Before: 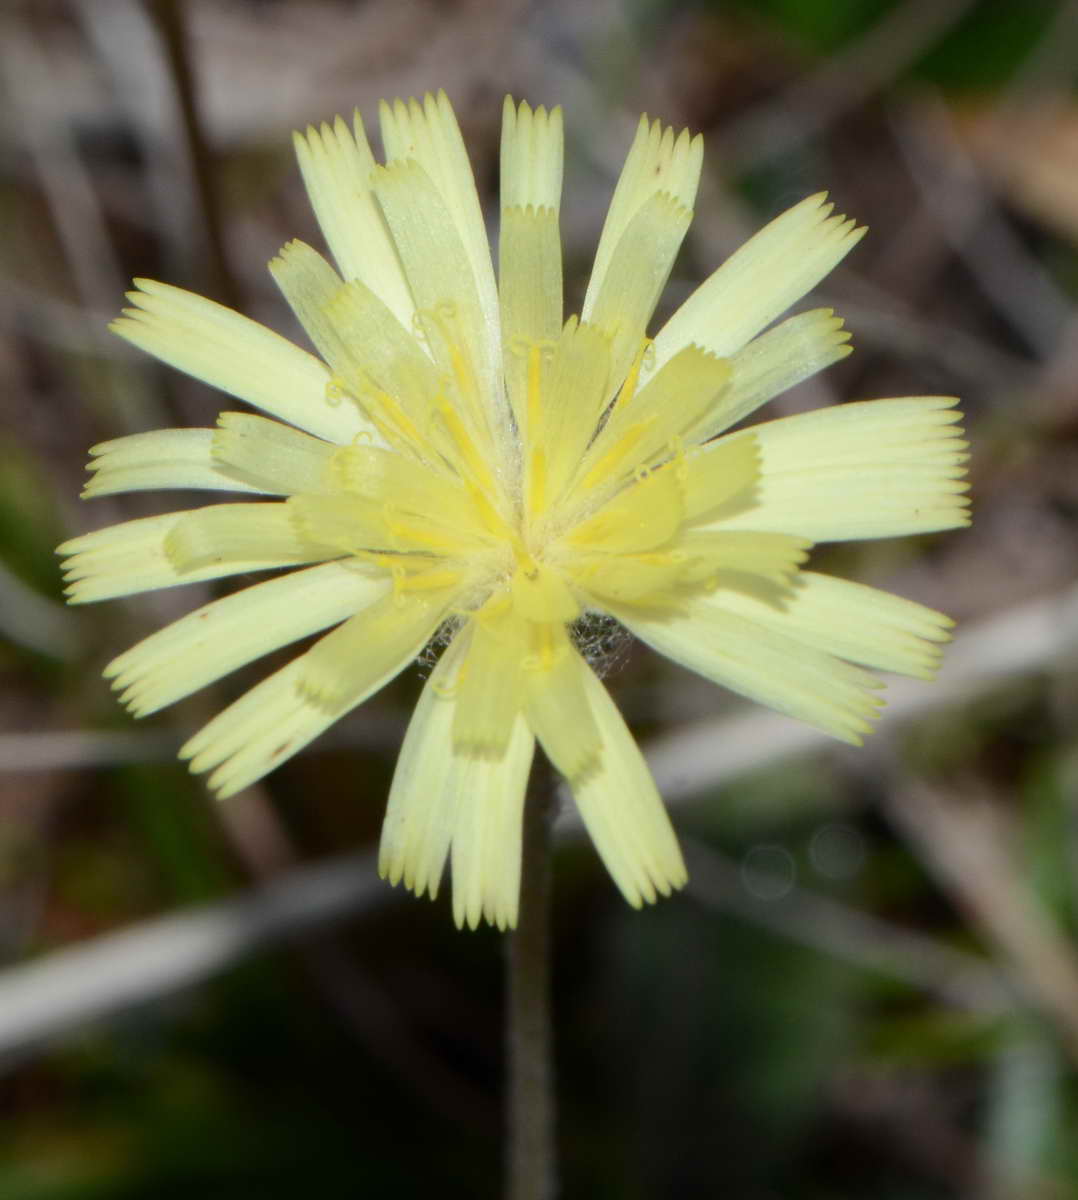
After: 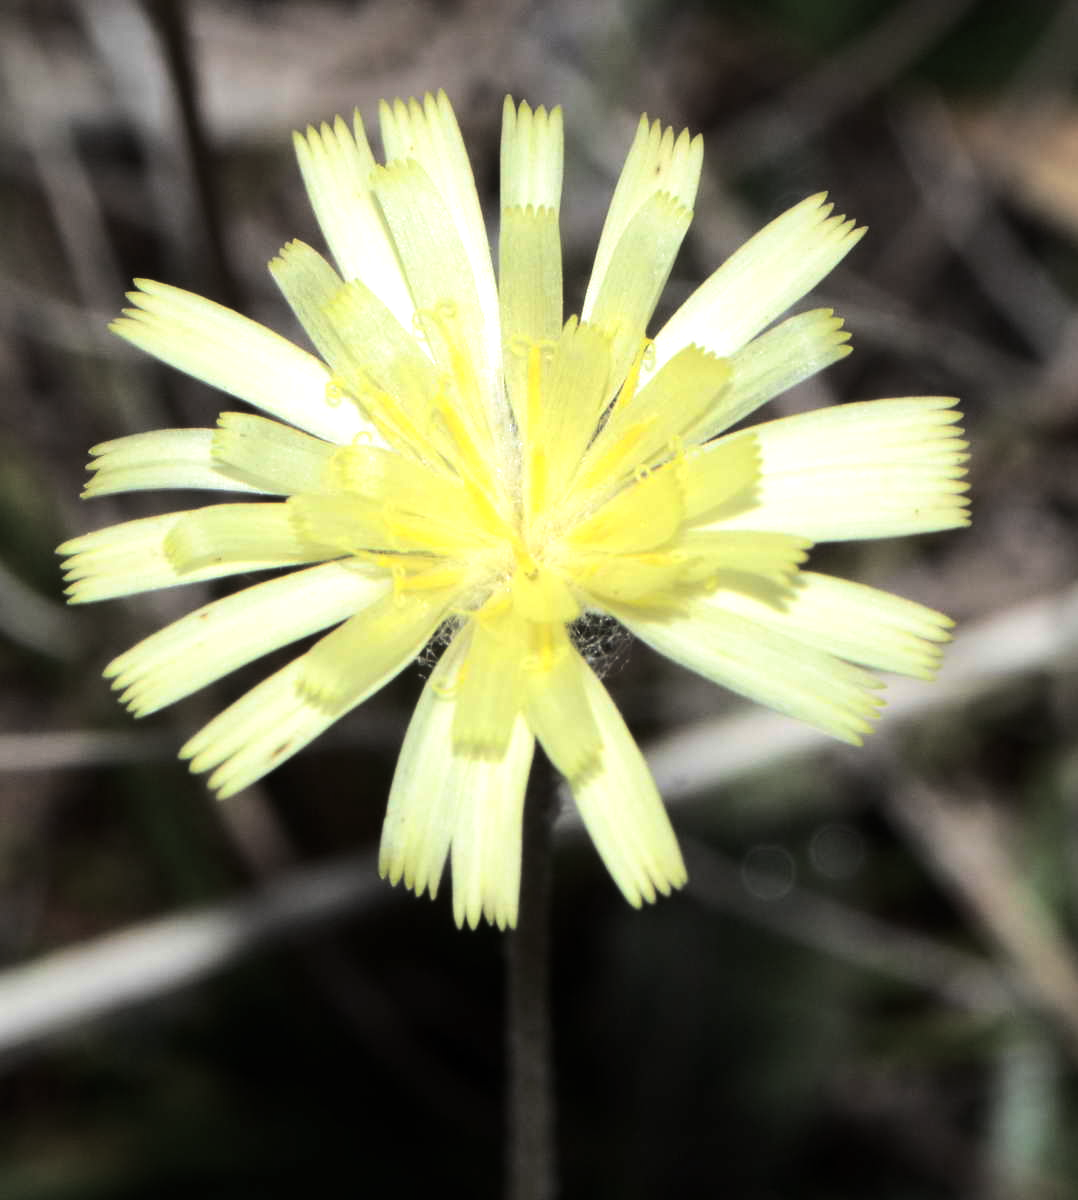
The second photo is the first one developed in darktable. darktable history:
split-toning: shadows › hue 36°, shadows › saturation 0.05, highlights › hue 10.8°, highlights › saturation 0.15, compress 40%
tone equalizer: -8 EV -0.75 EV, -7 EV -0.7 EV, -6 EV -0.6 EV, -5 EV -0.4 EV, -3 EV 0.4 EV, -2 EV 0.6 EV, -1 EV 0.7 EV, +0 EV 0.75 EV, edges refinement/feathering 500, mask exposure compensation -1.57 EV, preserve details no
